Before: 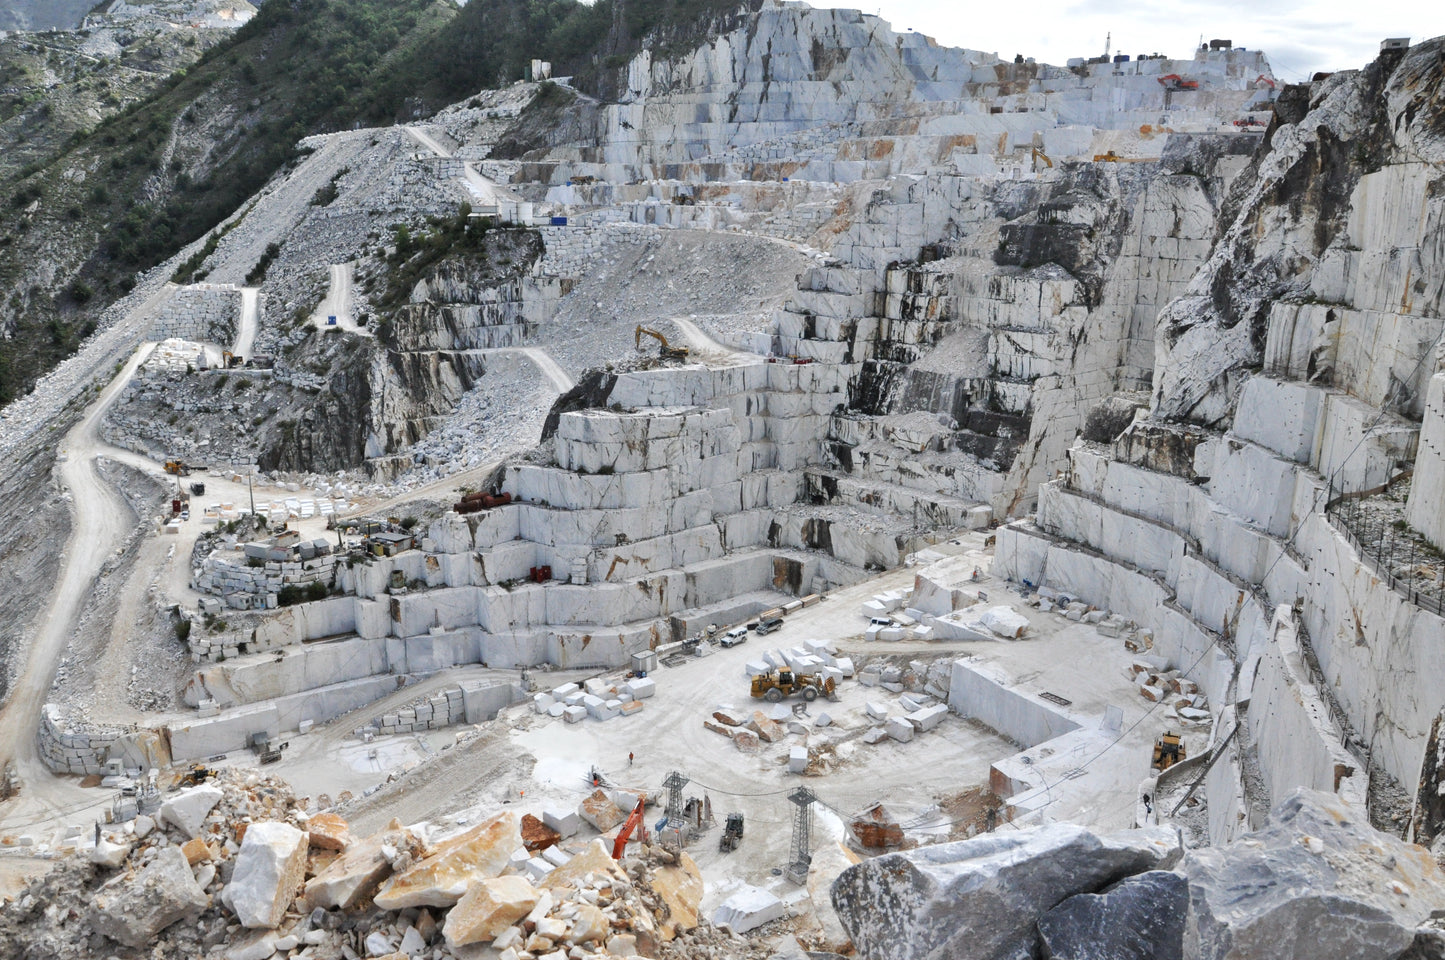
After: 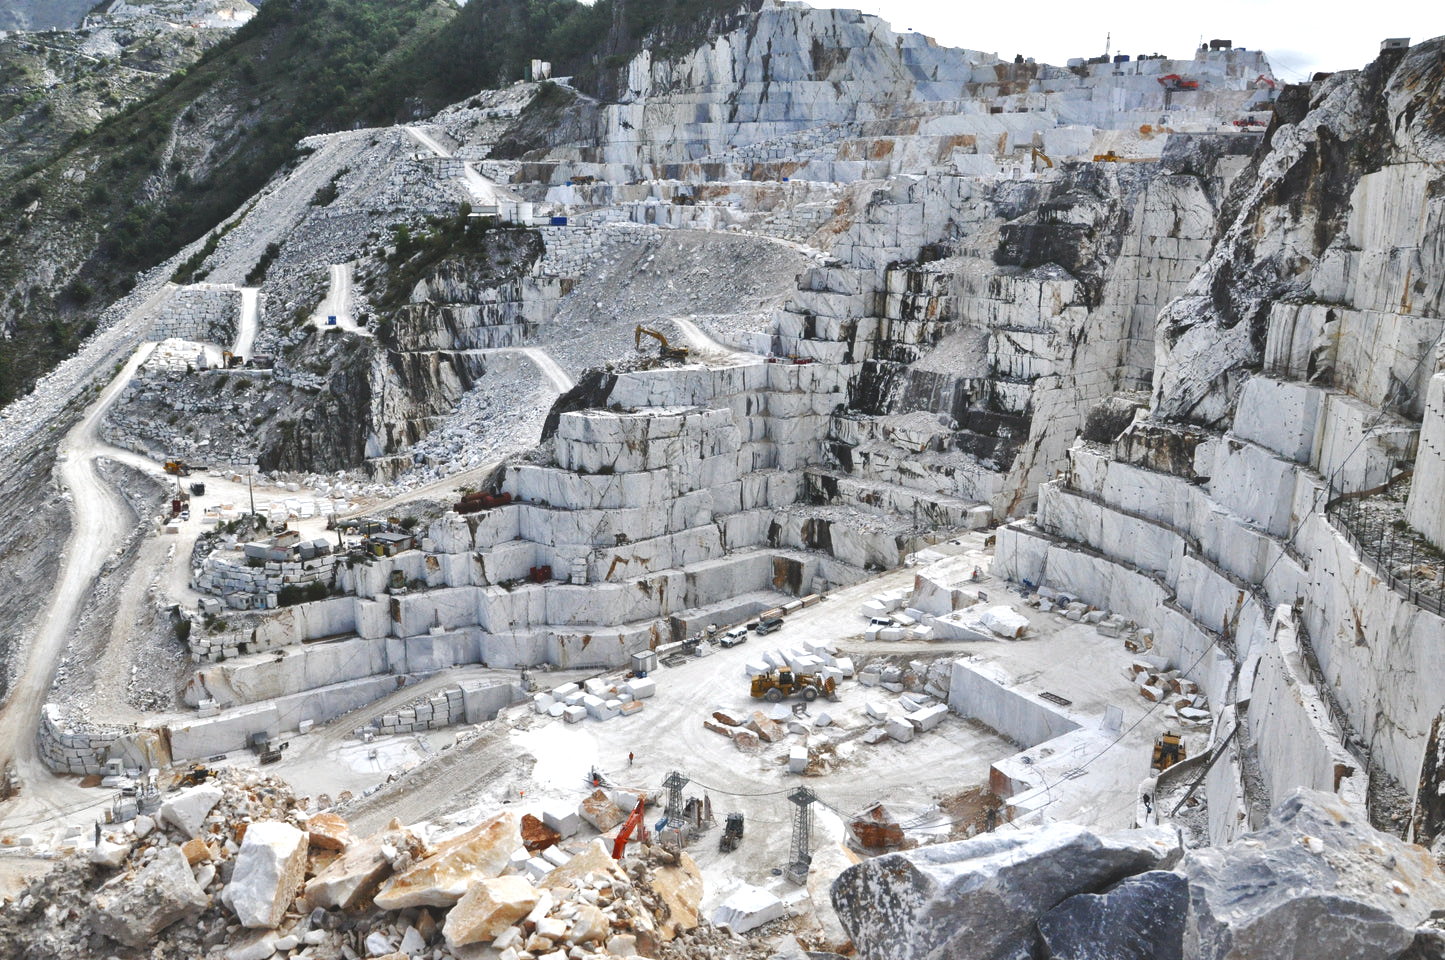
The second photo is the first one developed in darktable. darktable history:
color balance rgb: perceptual saturation grading › highlights -29.58%, perceptual saturation grading › mid-tones 29.47%, perceptual saturation grading › shadows 59.73%, perceptual brilliance grading › global brilliance -17.79%, perceptual brilliance grading › highlights 28.73%, global vibrance 15.44%
exposure: black level correction -0.025, exposure -0.117 EV, compensate highlight preservation false
local contrast: mode bilateral grid, contrast 20, coarseness 50, detail 120%, midtone range 0.2
